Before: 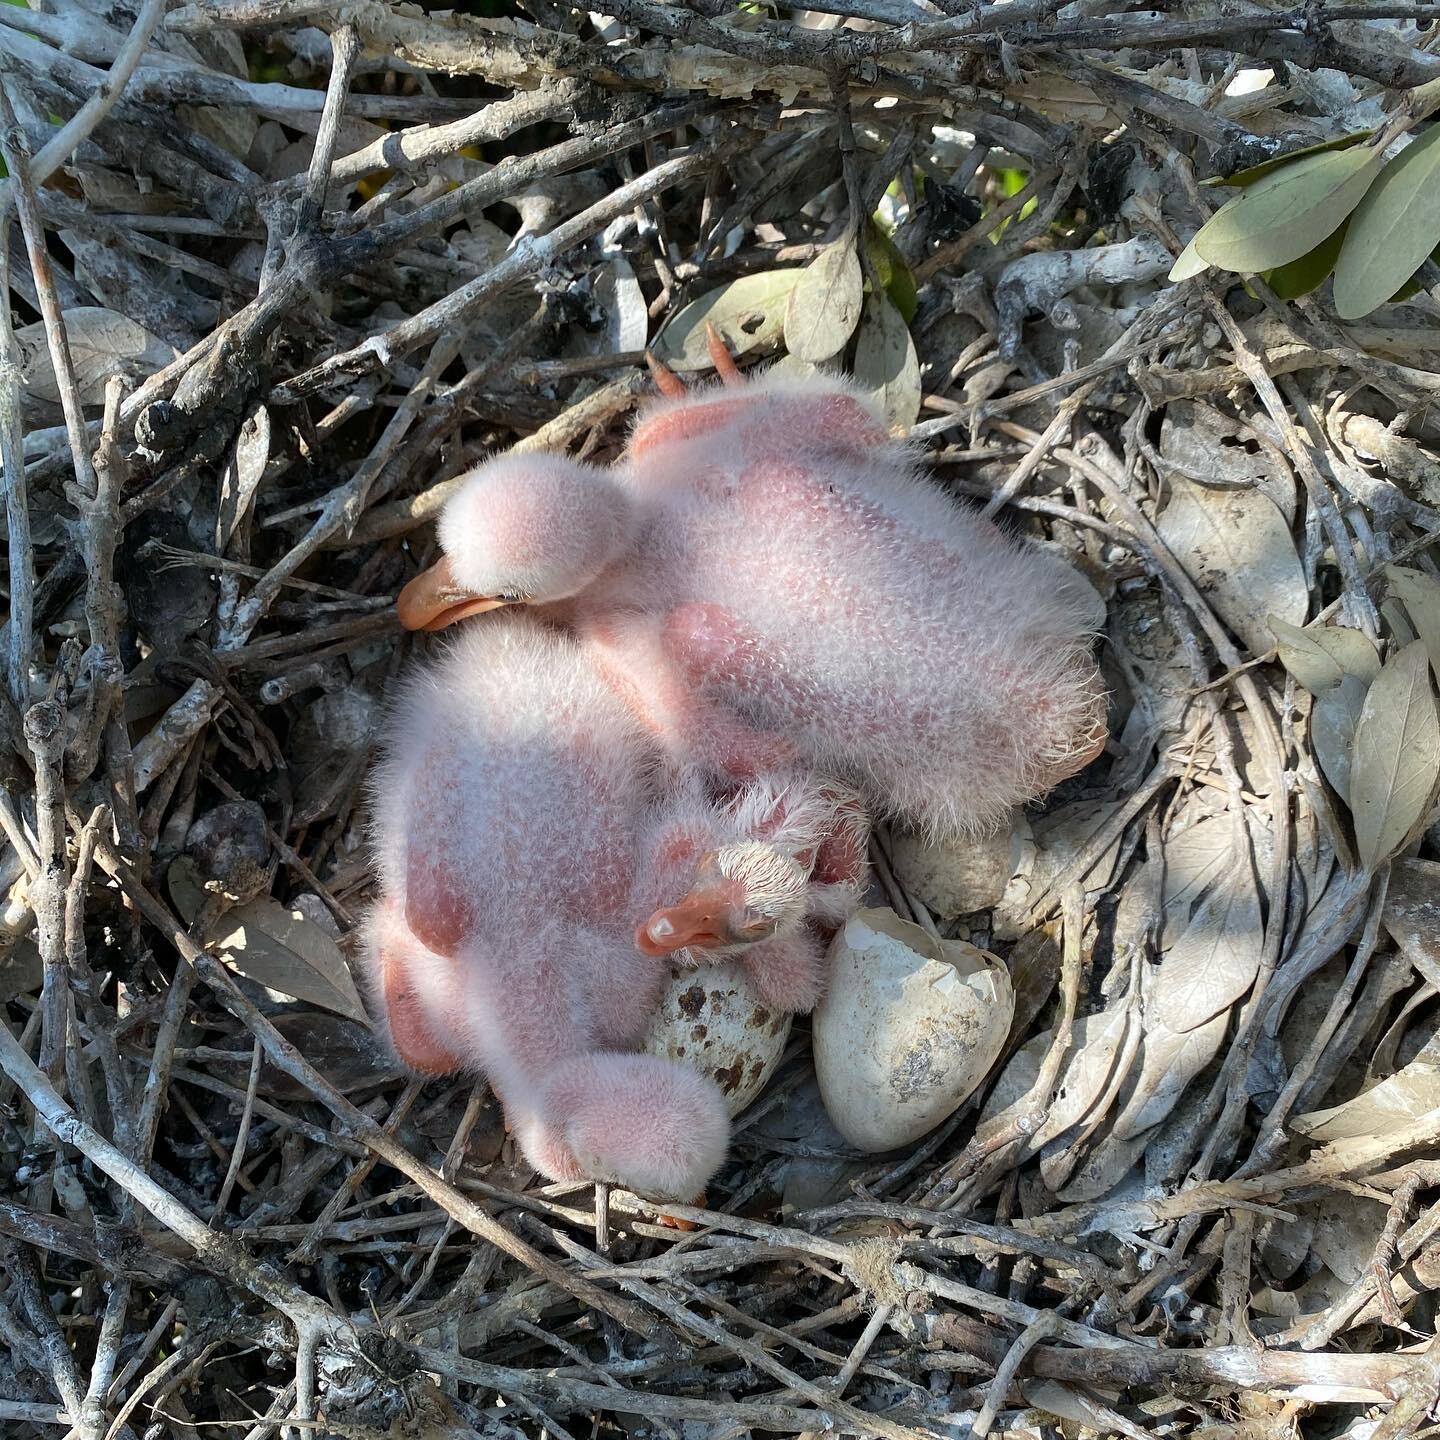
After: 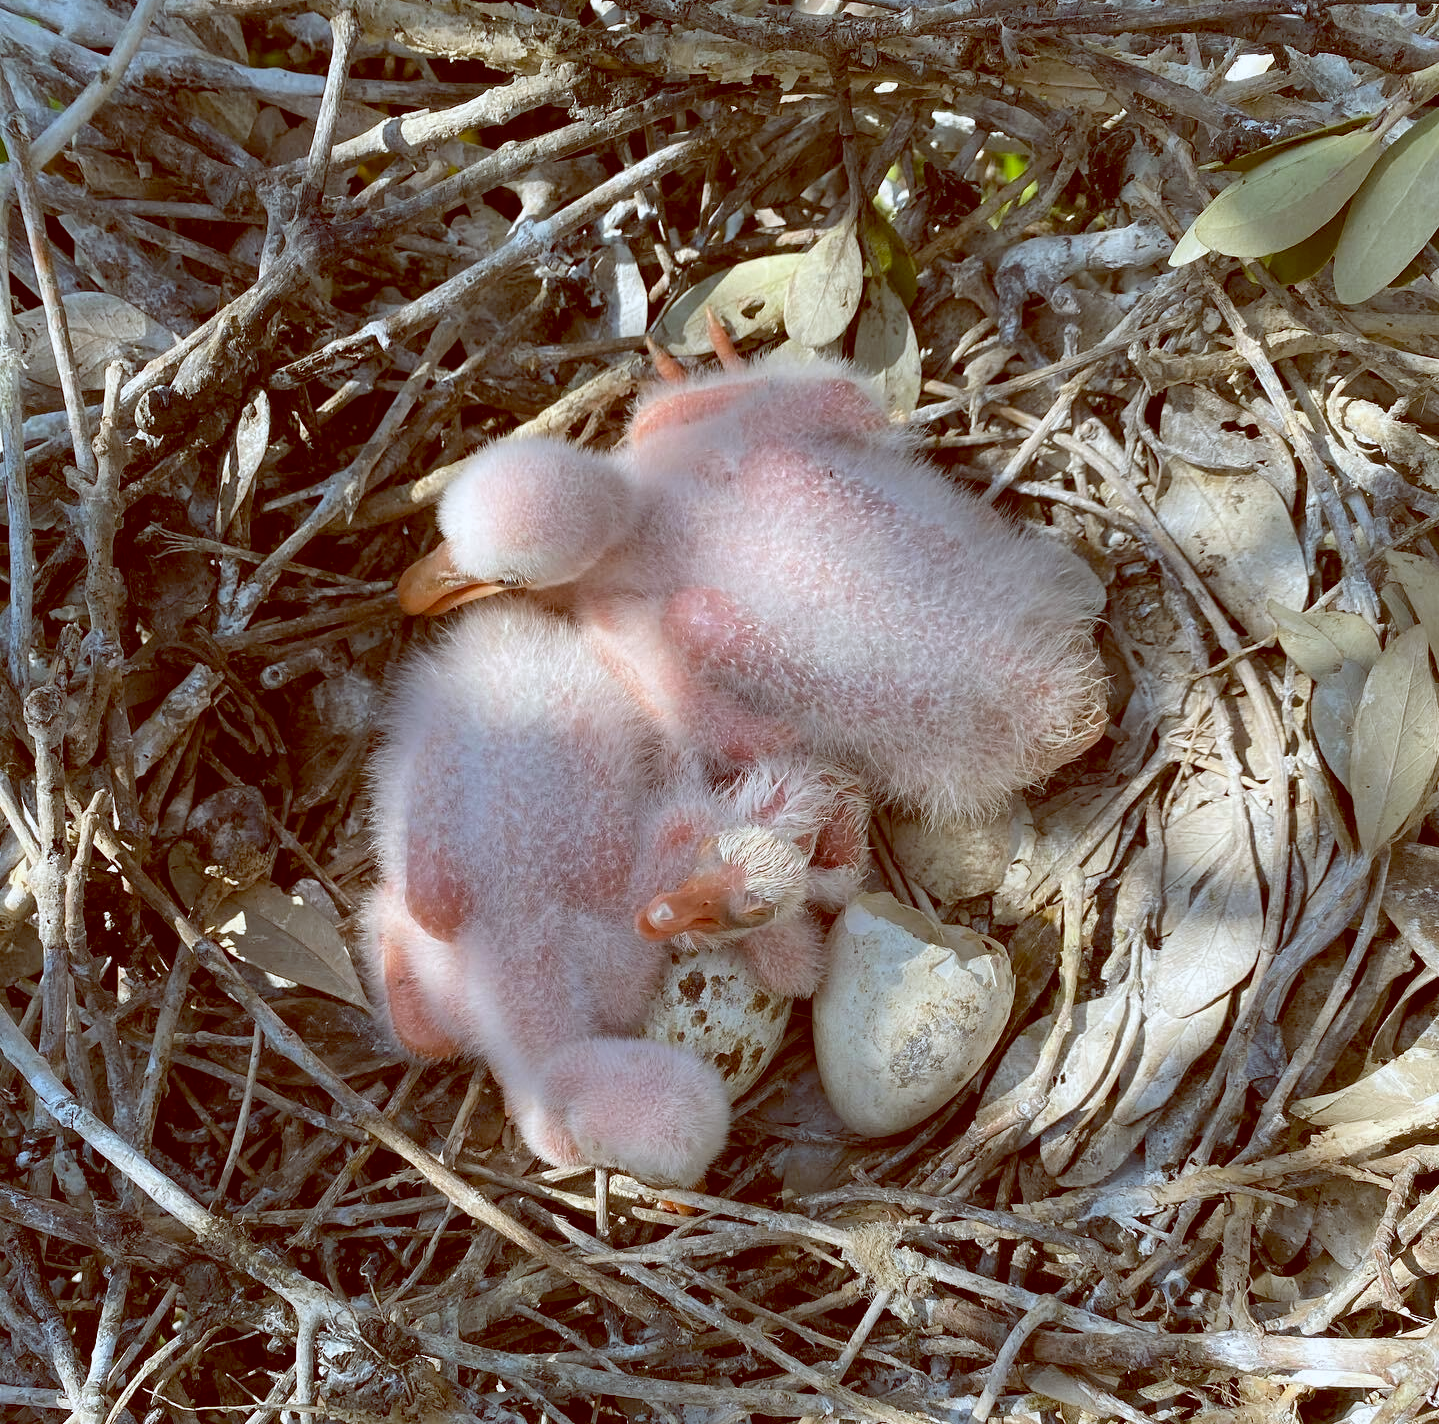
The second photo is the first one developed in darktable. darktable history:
crop: top 1.049%, right 0.001%
white balance: red 0.978, blue 0.999
color balance: lift [1, 1.011, 0.999, 0.989], gamma [1.109, 1.045, 1.039, 0.955], gain [0.917, 0.936, 0.952, 1.064], contrast 2.32%, contrast fulcrum 19%, output saturation 101%
